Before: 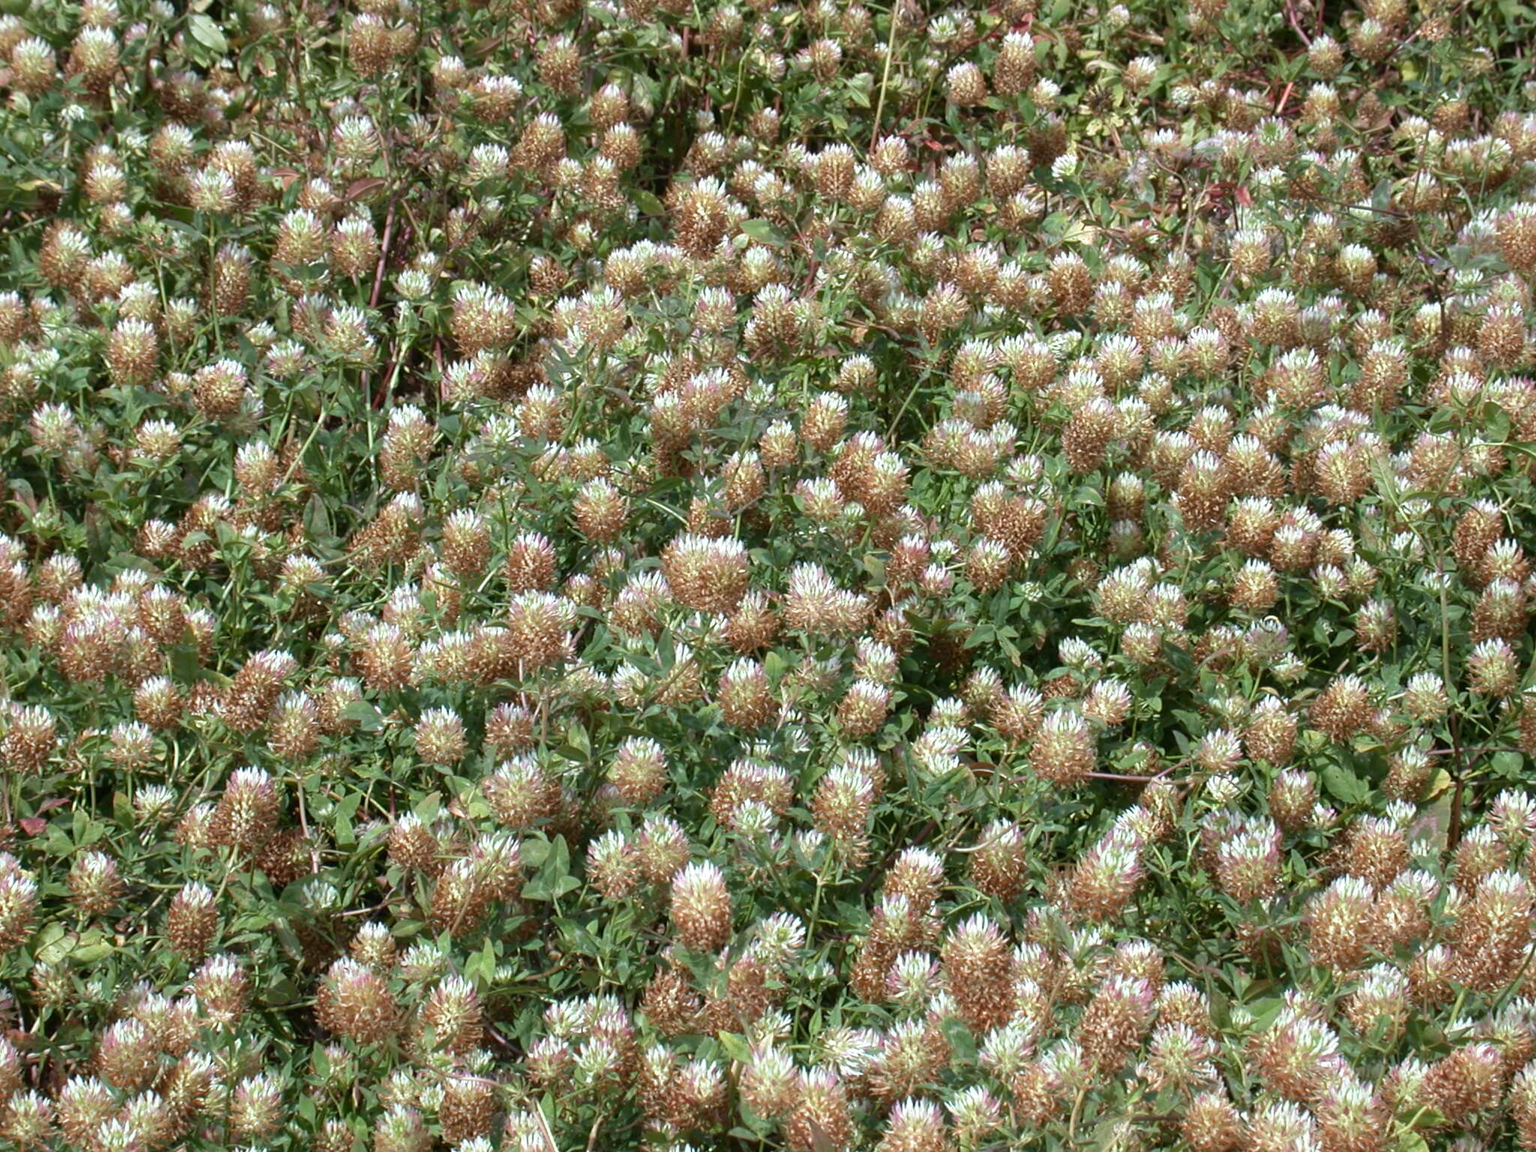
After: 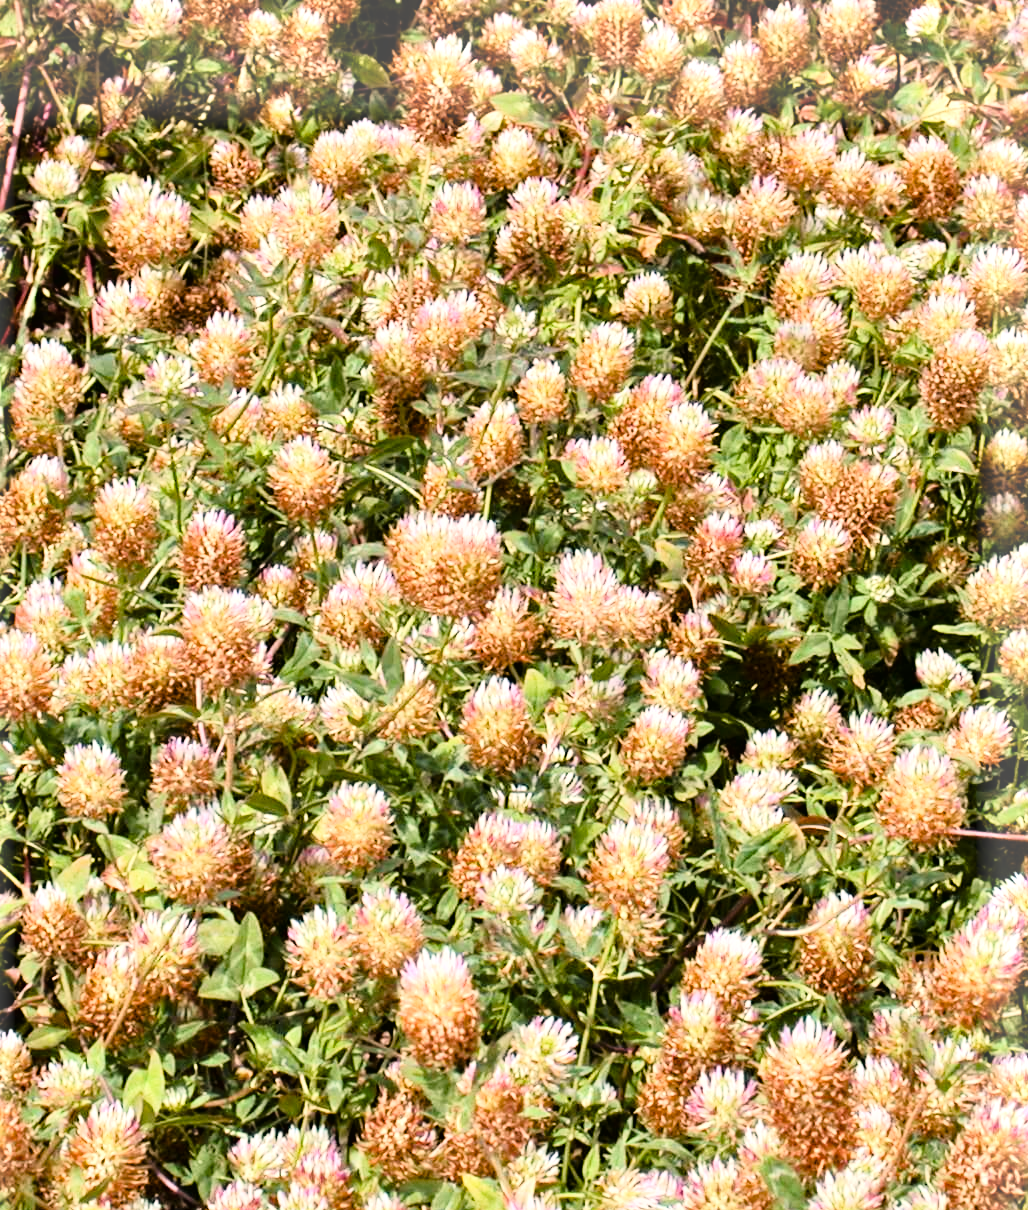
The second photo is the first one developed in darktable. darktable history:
vignetting: fall-off start 93.38%, fall-off radius 5.11%, brightness 0.069, saturation 0.001, center (-0.037, 0.149), automatic ratio true, width/height ratio 1.332, shape 0.041, unbound false
tone equalizer: -8 EV 0.002 EV, -7 EV -0.041 EV, -6 EV 0.011 EV, -5 EV 0.055 EV, -4 EV 0.274 EV, -3 EV 0.676 EV, -2 EV 0.557 EV, -1 EV 0.206 EV, +0 EV 0.039 EV, mask exposure compensation -0.493 EV
haze removal: compatibility mode true, adaptive false
color calibration: output R [1.063, -0.012, -0.003, 0], output B [-0.079, 0.047, 1, 0], x 0.341, y 0.355, temperature 5156.43 K, gamut compression 1.67
tone curve: curves: ch0 [(0.016, 0.011) (0.084, 0.026) (0.469, 0.508) (0.721, 0.862) (1, 1)], color space Lab, linked channels, preserve colors none
color balance rgb: perceptual saturation grading › global saturation 20%, perceptual saturation grading › highlights -25.794%, perceptual saturation grading › shadows 24.627%, global vibrance 19.54%
crop and rotate: angle 0.012°, left 24.216%, top 13.065%, right 25.53%, bottom 8.118%
shadows and highlights: shadows 36.6, highlights -26.73, soften with gaussian
